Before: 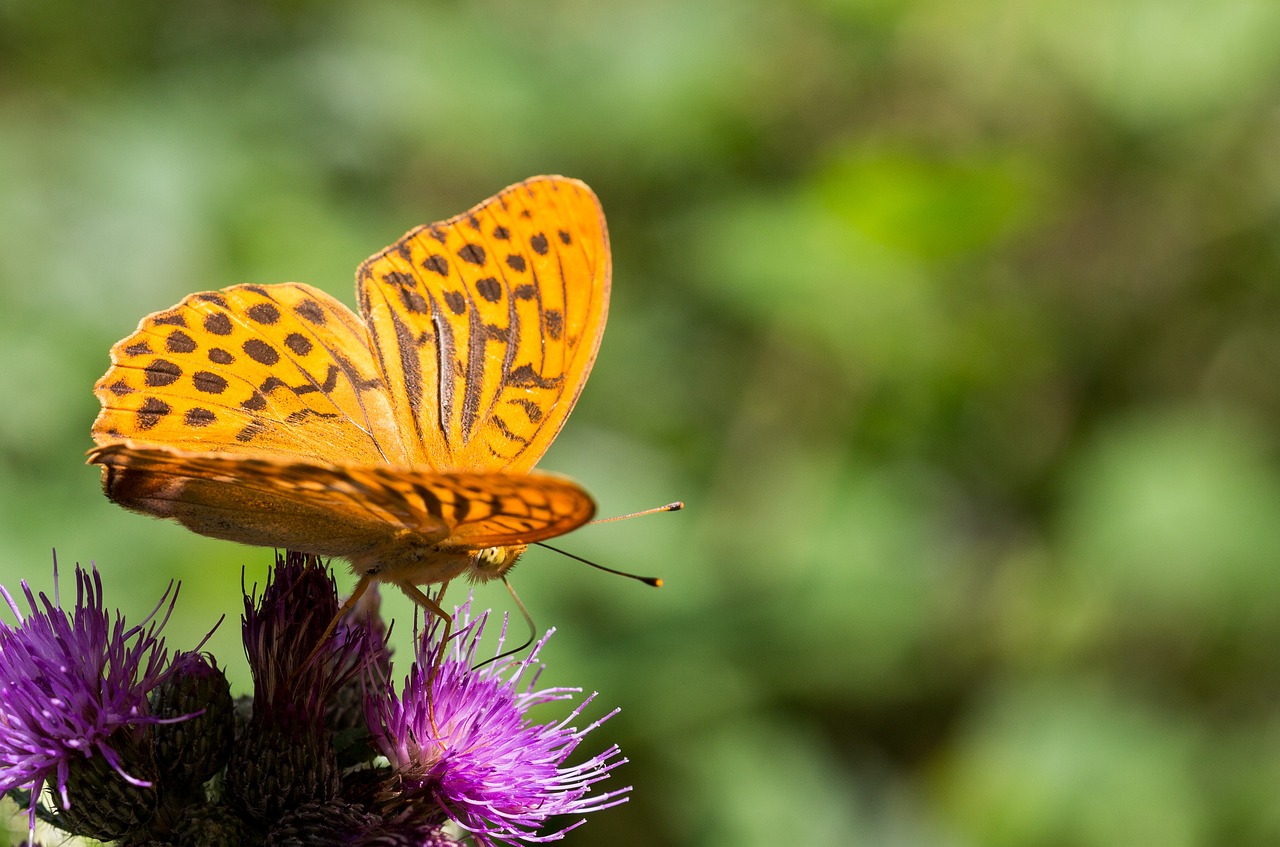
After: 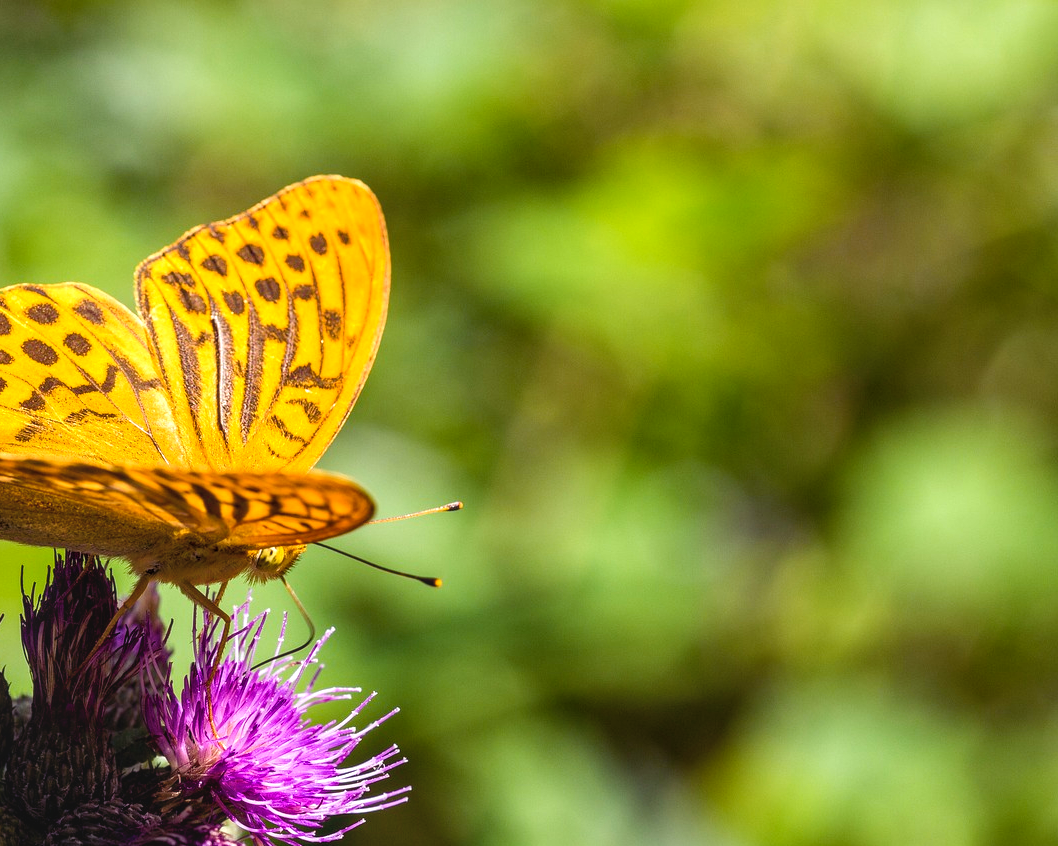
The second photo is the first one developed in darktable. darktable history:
exposure: exposure 0.606 EV, compensate highlight preservation false
crop: left 17.283%, bottom 0.039%
local contrast: detail 130%
color balance rgb: shadows lift › luminance -21.314%, shadows lift › chroma 8.636%, shadows lift › hue 285.08°, perceptual saturation grading › global saturation 37.146%, perceptual saturation grading › shadows 35.106%
contrast brightness saturation: contrast -0.12
color correction: highlights b* -0.04, saturation 0.787
